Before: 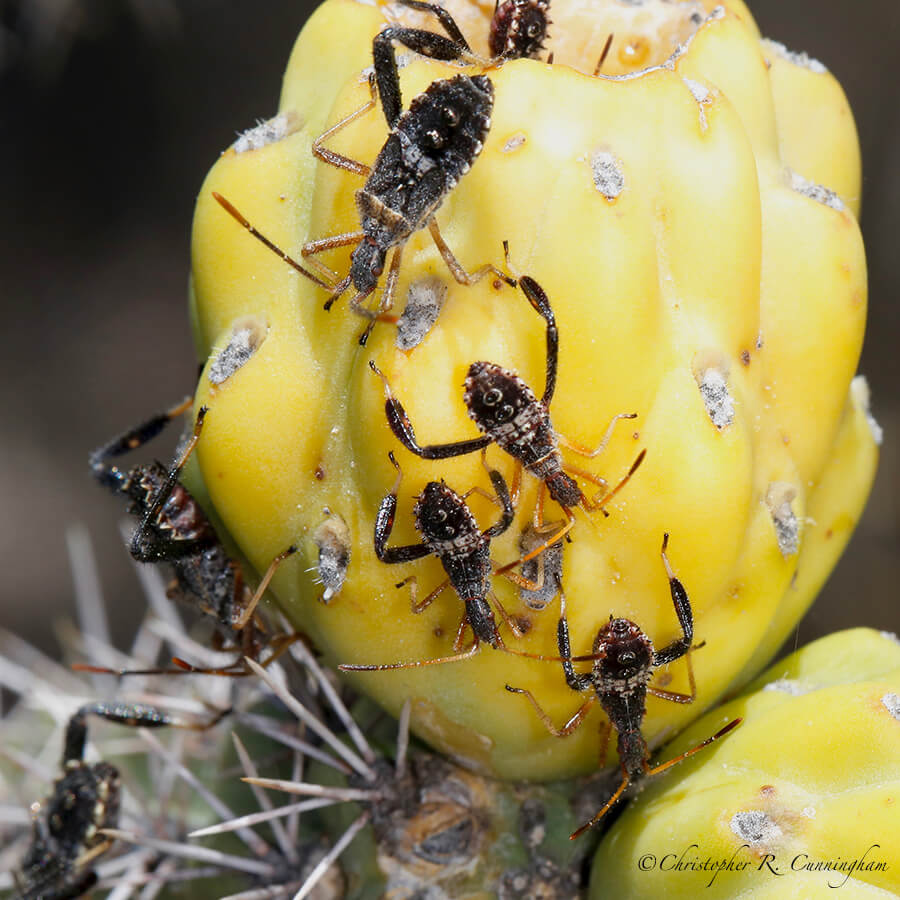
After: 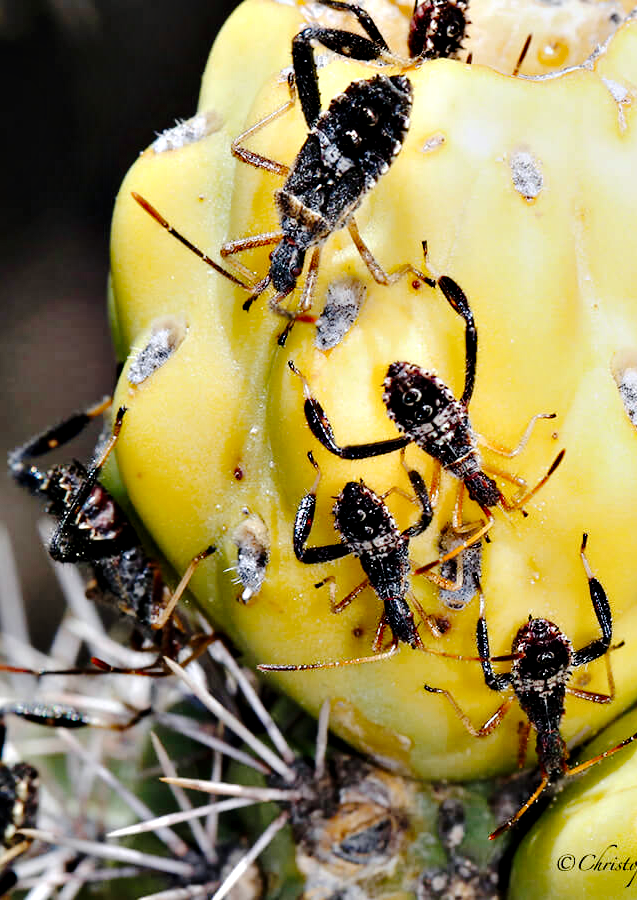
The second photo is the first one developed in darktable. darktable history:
contrast equalizer: octaves 7, y [[0.6 ×6], [0.55 ×6], [0 ×6], [0 ×6], [0 ×6]]
crop and rotate: left 9.061%, right 20.142%
tone curve: curves: ch0 [(0, 0) (0.003, 0.011) (0.011, 0.012) (0.025, 0.013) (0.044, 0.023) (0.069, 0.04) (0.1, 0.06) (0.136, 0.094) (0.177, 0.145) (0.224, 0.213) (0.277, 0.301) (0.335, 0.389) (0.399, 0.473) (0.468, 0.554) (0.543, 0.627) (0.623, 0.694) (0.709, 0.763) (0.801, 0.83) (0.898, 0.906) (1, 1)], preserve colors none
